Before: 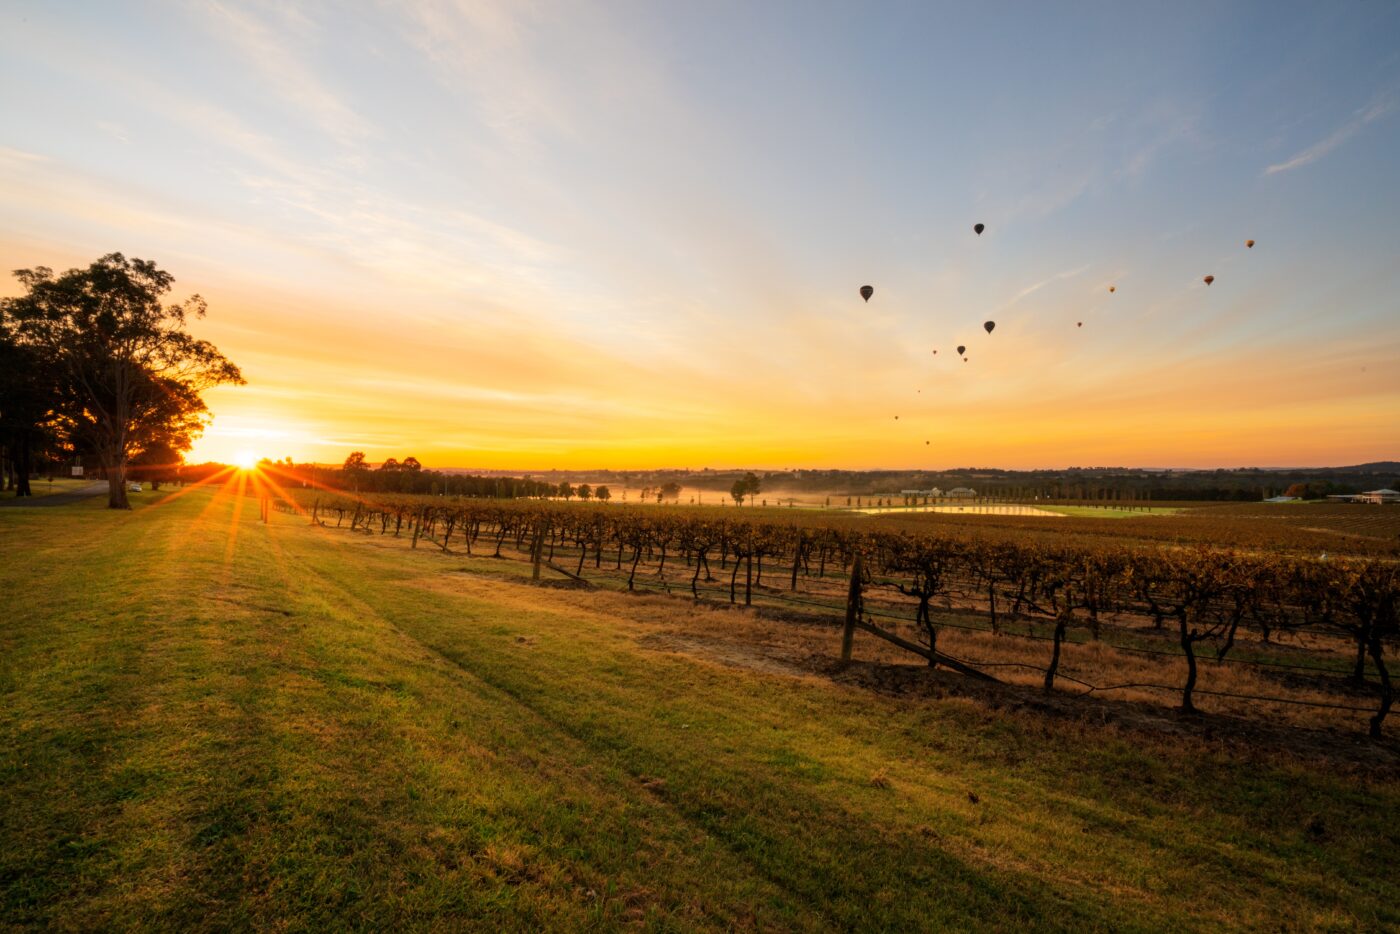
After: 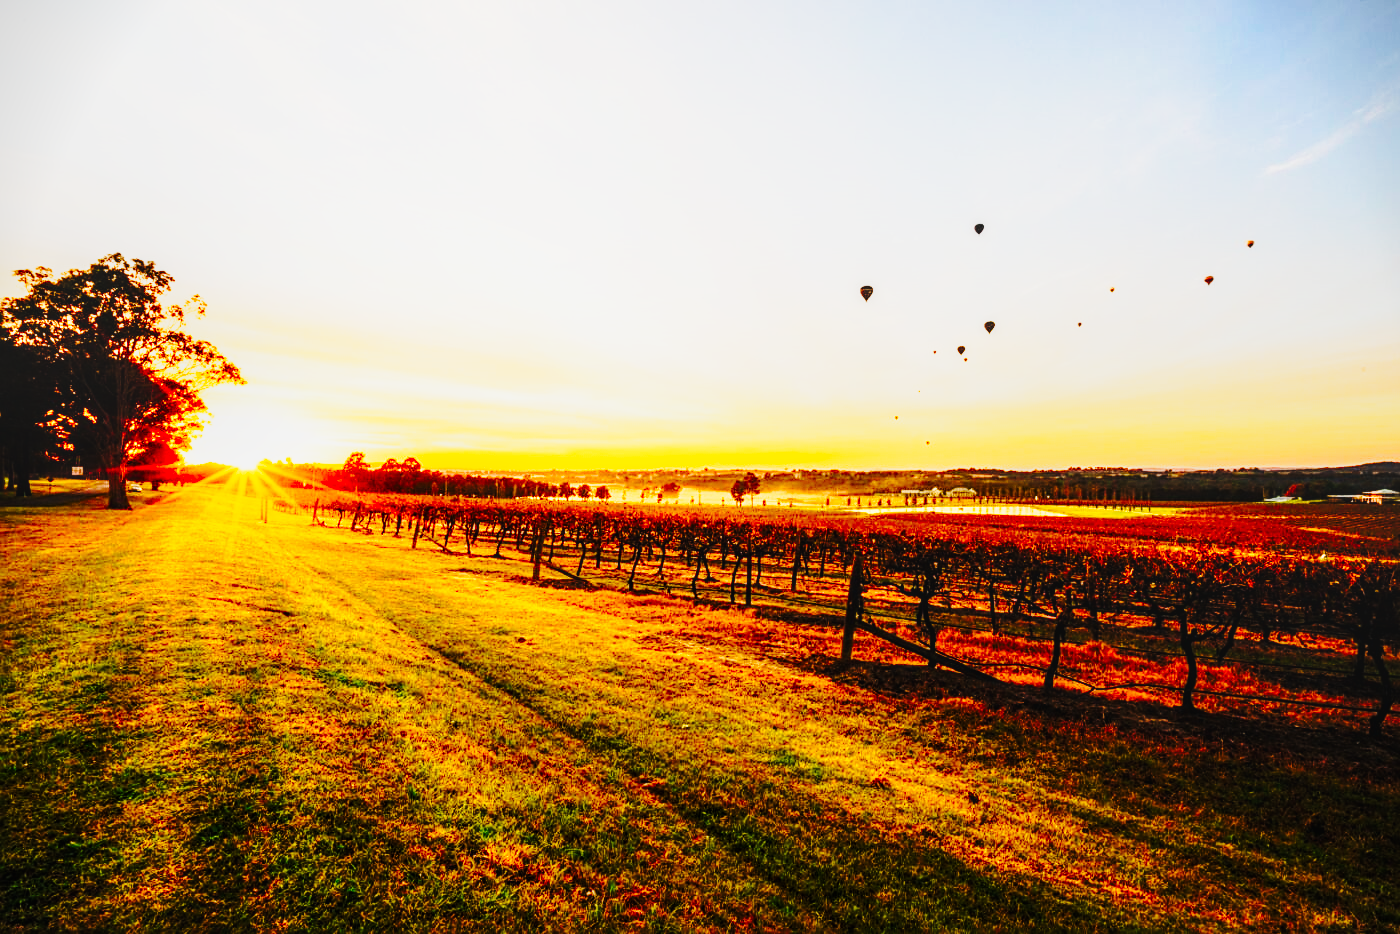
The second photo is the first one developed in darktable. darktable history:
vignetting: fall-off start 100.89%
tone curve: curves: ch0 [(0.003, 0.023) (0.071, 0.052) (0.236, 0.197) (0.466, 0.557) (0.625, 0.761) (0.783, 0.9) (0.994, 0.968)]; ch1 [(0, 0) (0.262, 0.227) (0.417, 0.386) (0.469, 0.467) (0.502, 0.498) (0.528, 0.53) (0.573, 0.579) (0.605, 0.621) (0.644, 0.671) (0.686, 0.728) (0.994, 0.987)]; ch2 [(0, 0) (0.262, 0.188) (0.385, 0.353) (0.427, 0.424) (0.495, 0.493) (0.515, 0.54) (0.547, 0.561) (0.589, 0.613) (0.644, 0.748) (1, 1)], preserve colors none
base curve: curves: ch0 [(0, 0) (0.028, 0.03) (0.105, 0.232) (0.387, 0.748) (0.754, 0.968) (1, 1)], preserve colors none
color correction: highlights b* 0.028, saturation 1.34
sharpen: on, module defaults
local contrast: on, module defaults
